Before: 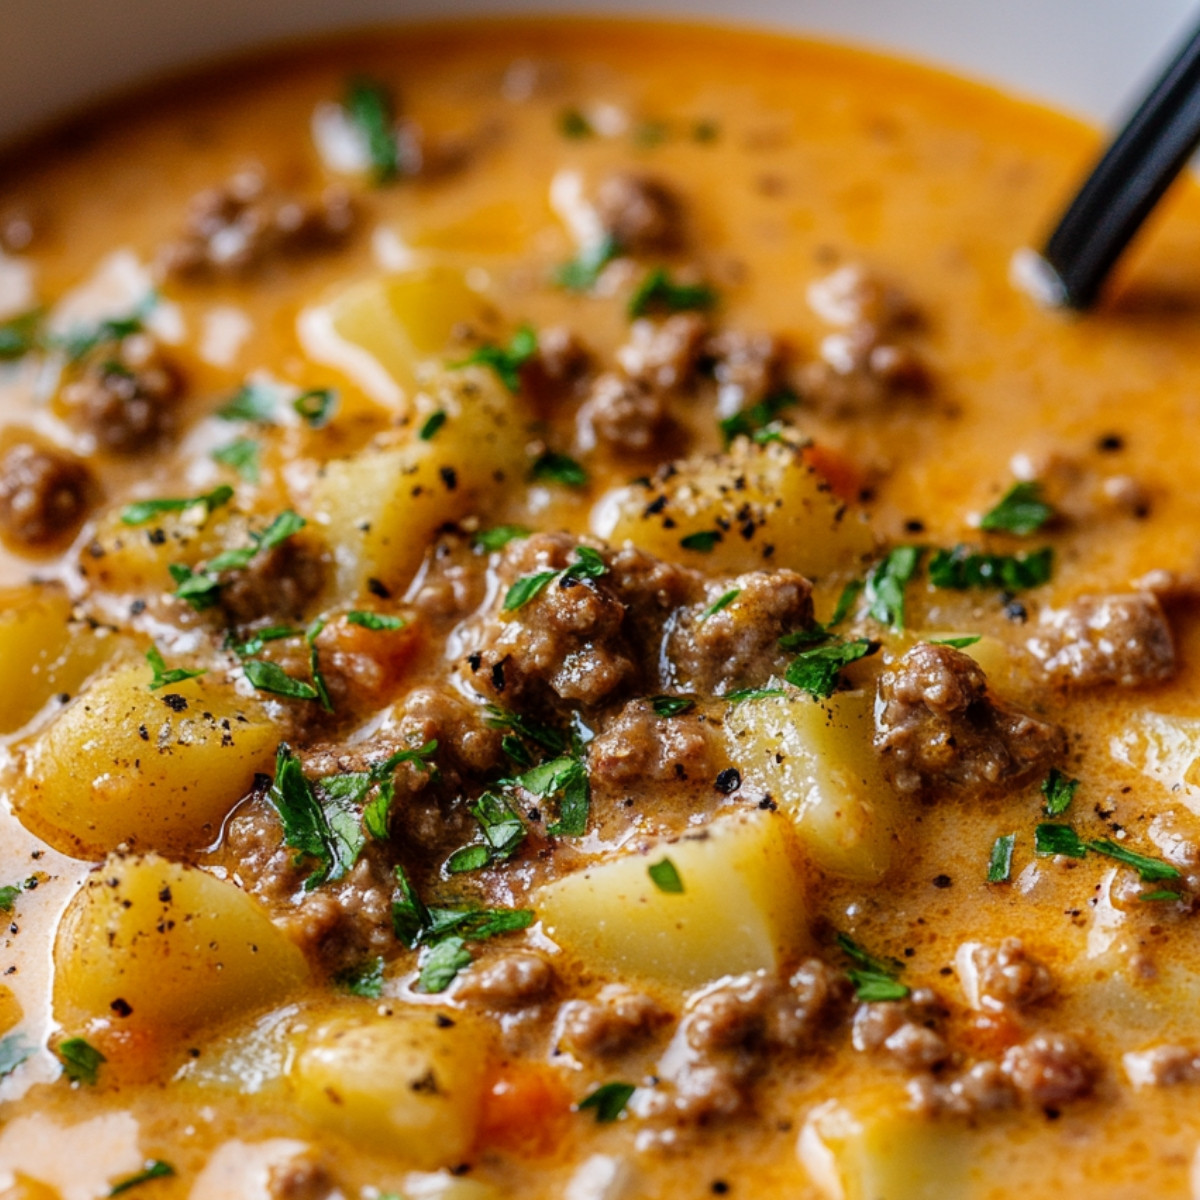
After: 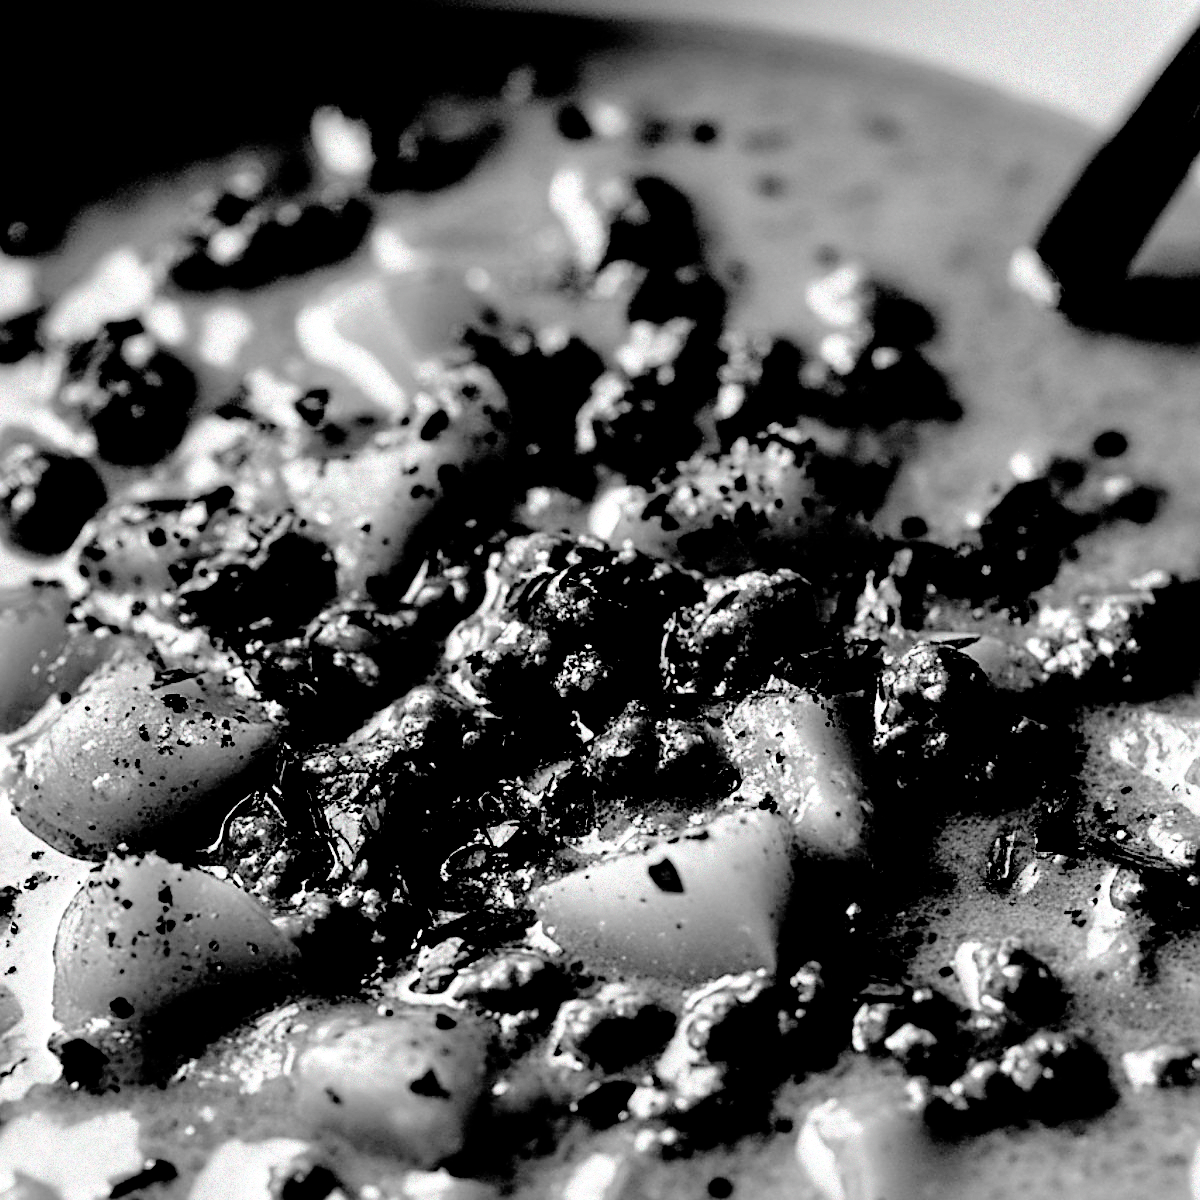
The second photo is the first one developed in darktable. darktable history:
contrast brightness saturation: saturation -0.05
sharpen: on, module defaults
color calibration: output gray [0.23, 0.37, 0.4, 0], gray › normalize channels true, illuminant same as pipeline (D50), adaptation XYZ, x 0.346, y 0.359, gamut compression 0
filmic rgb: black relative exposure -1 EV, white relative exposure 2.05 EV, hardness 1.52, contrast 2.25, enable highlight reconstruction true
